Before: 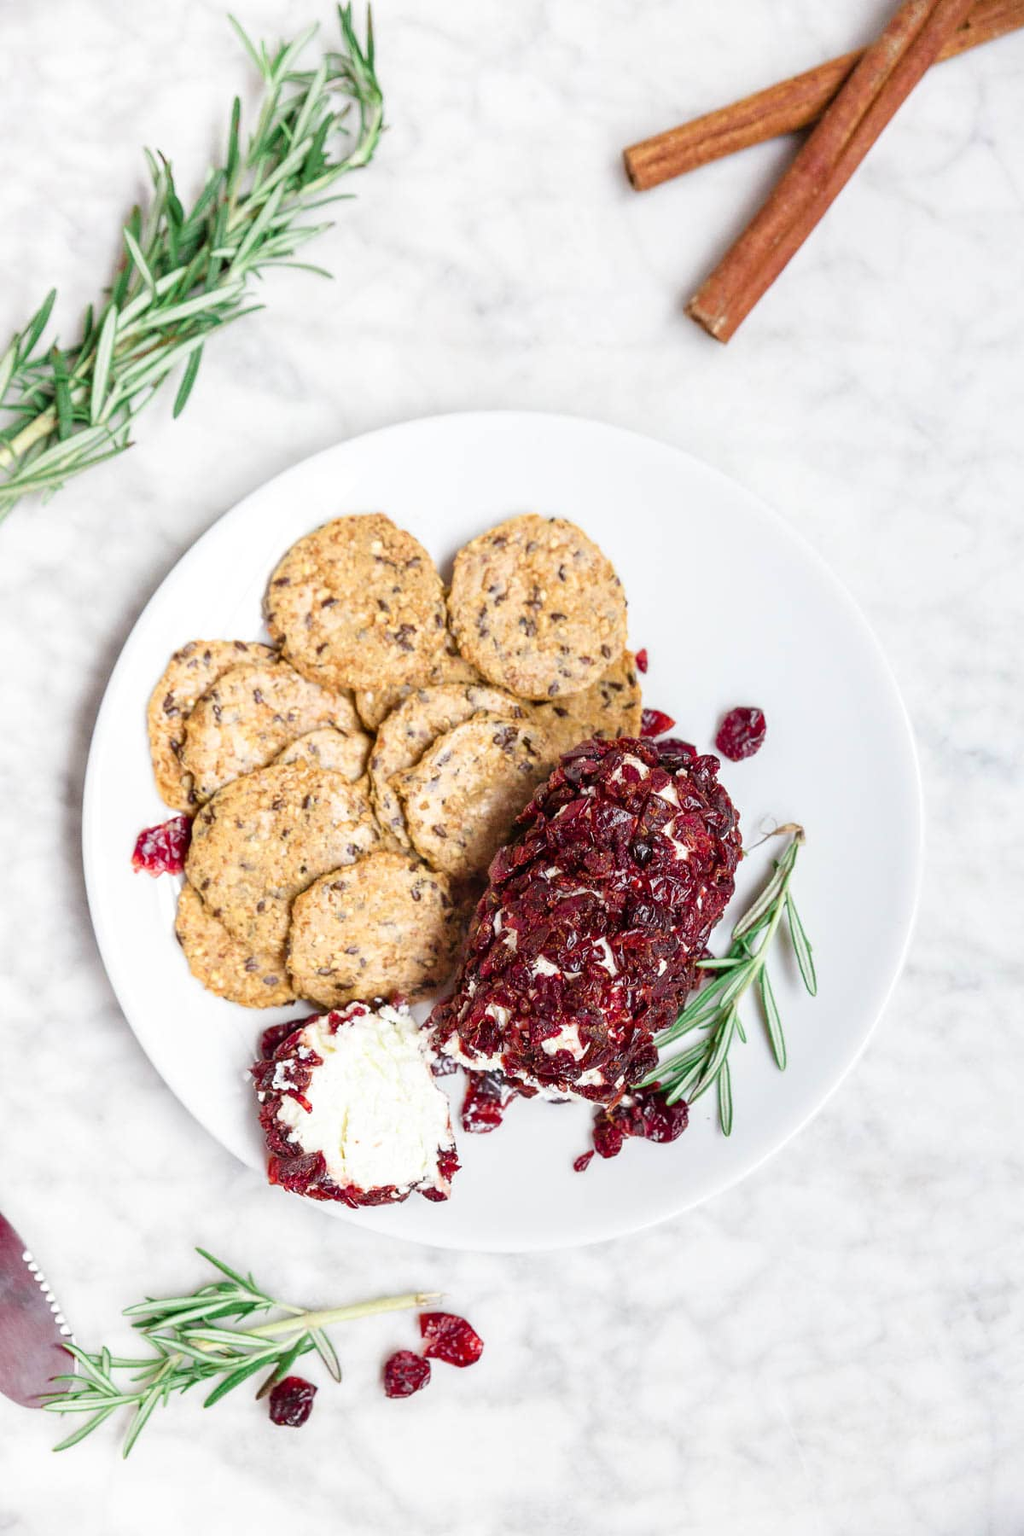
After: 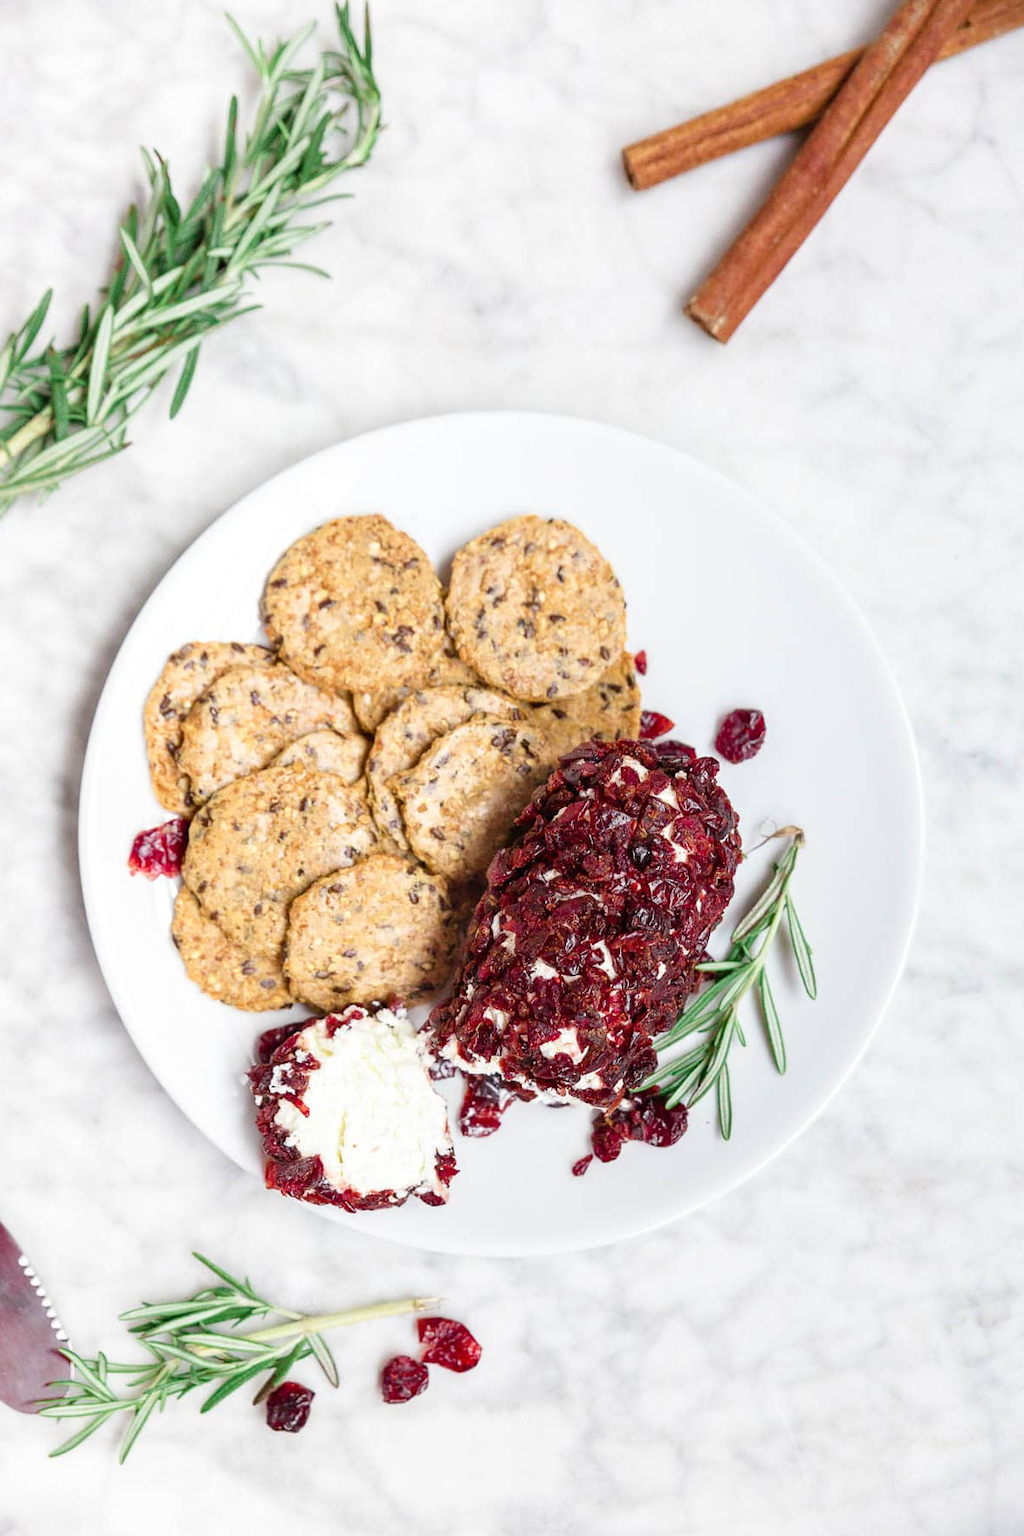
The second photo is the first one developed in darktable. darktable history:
crop and rotate: left 0.462%, top 0.121%, bottom 0.358%
